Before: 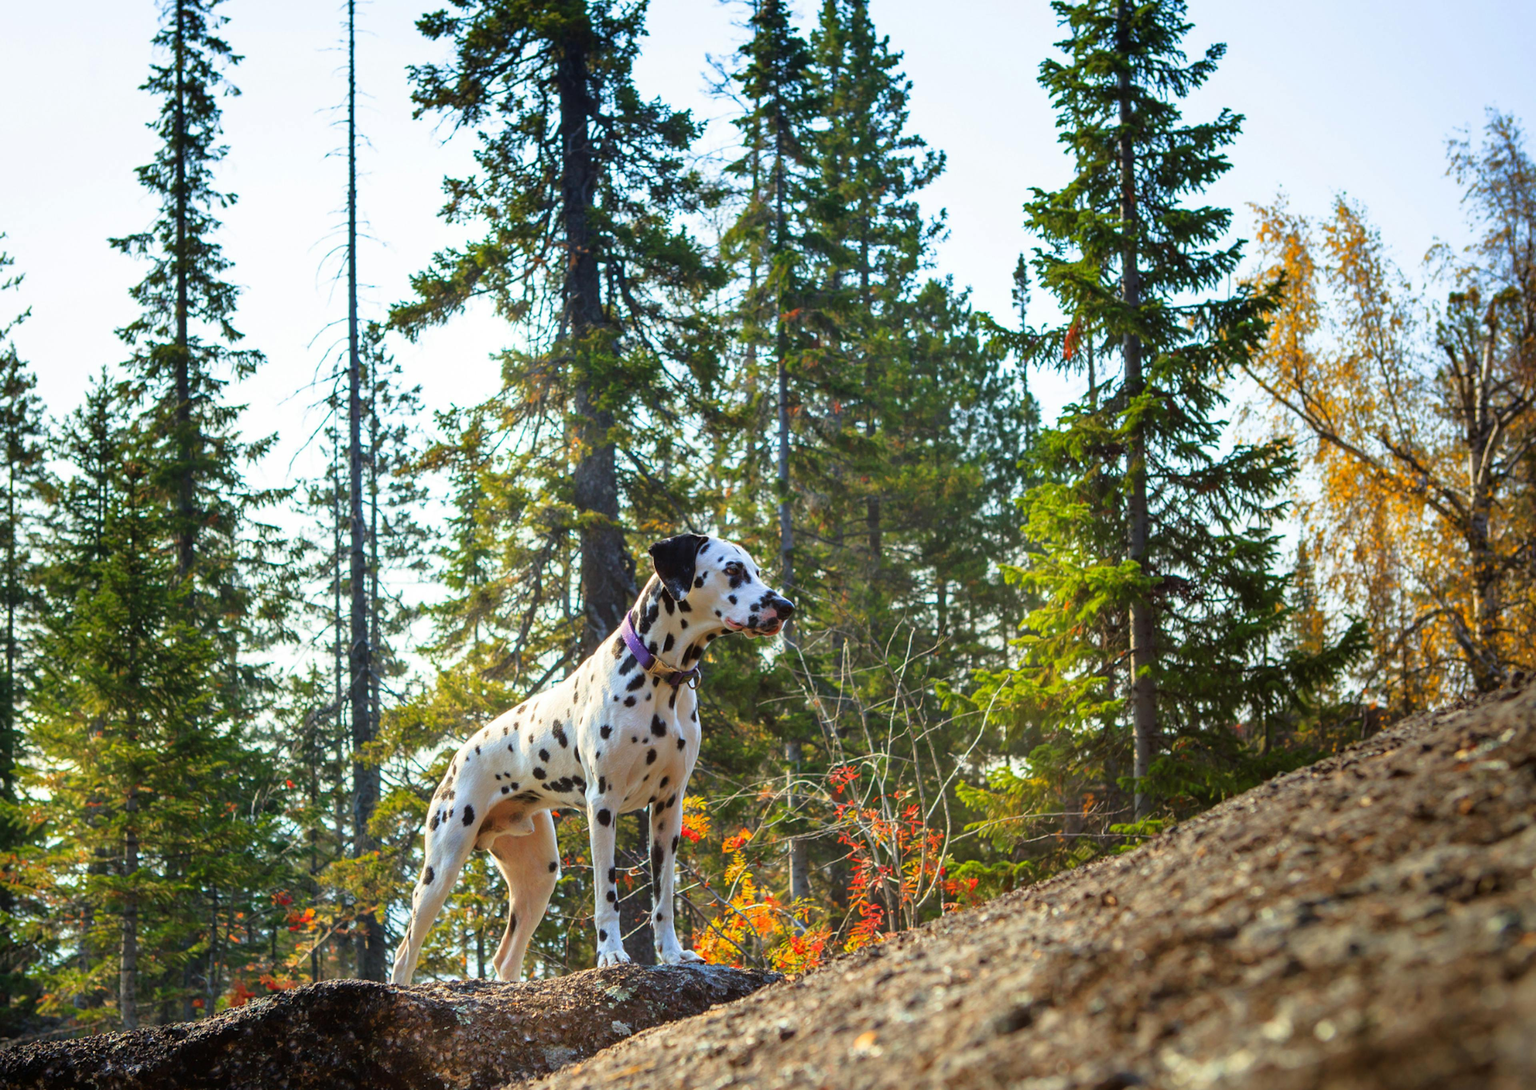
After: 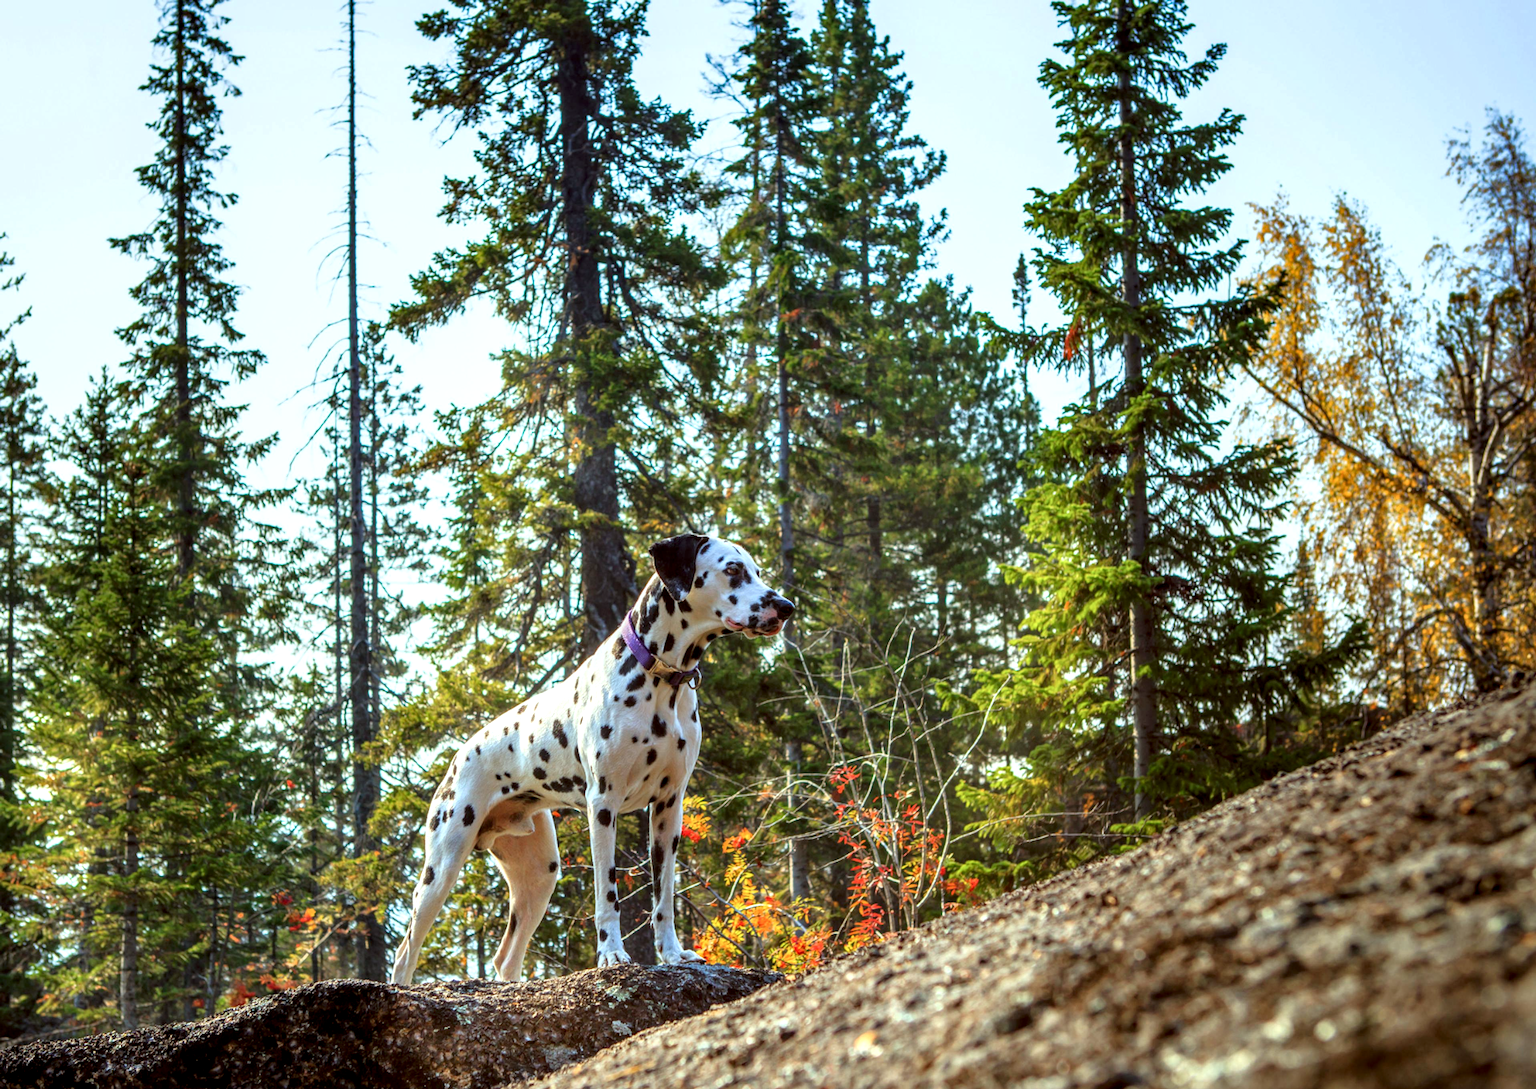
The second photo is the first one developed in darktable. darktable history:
local contrast: detail 150%
color correction: highlights a* -5.01, highlights b* -4.36, shadows a* 4.13, shadows b* 4.18
